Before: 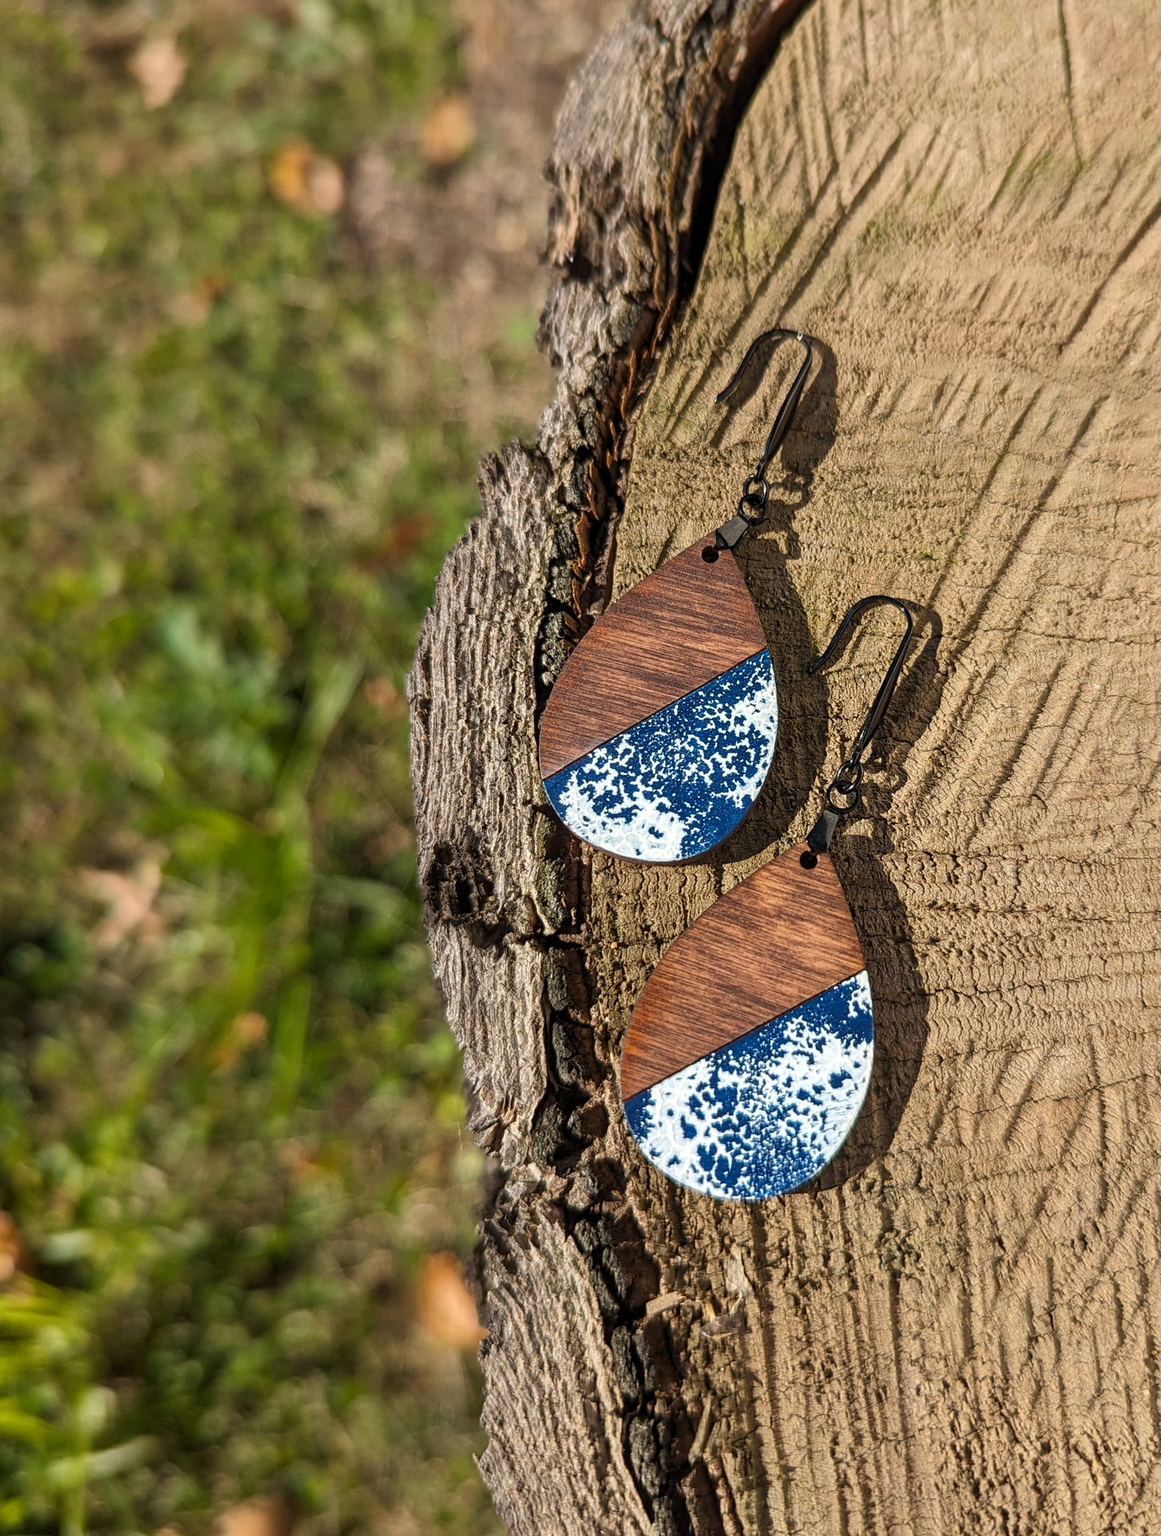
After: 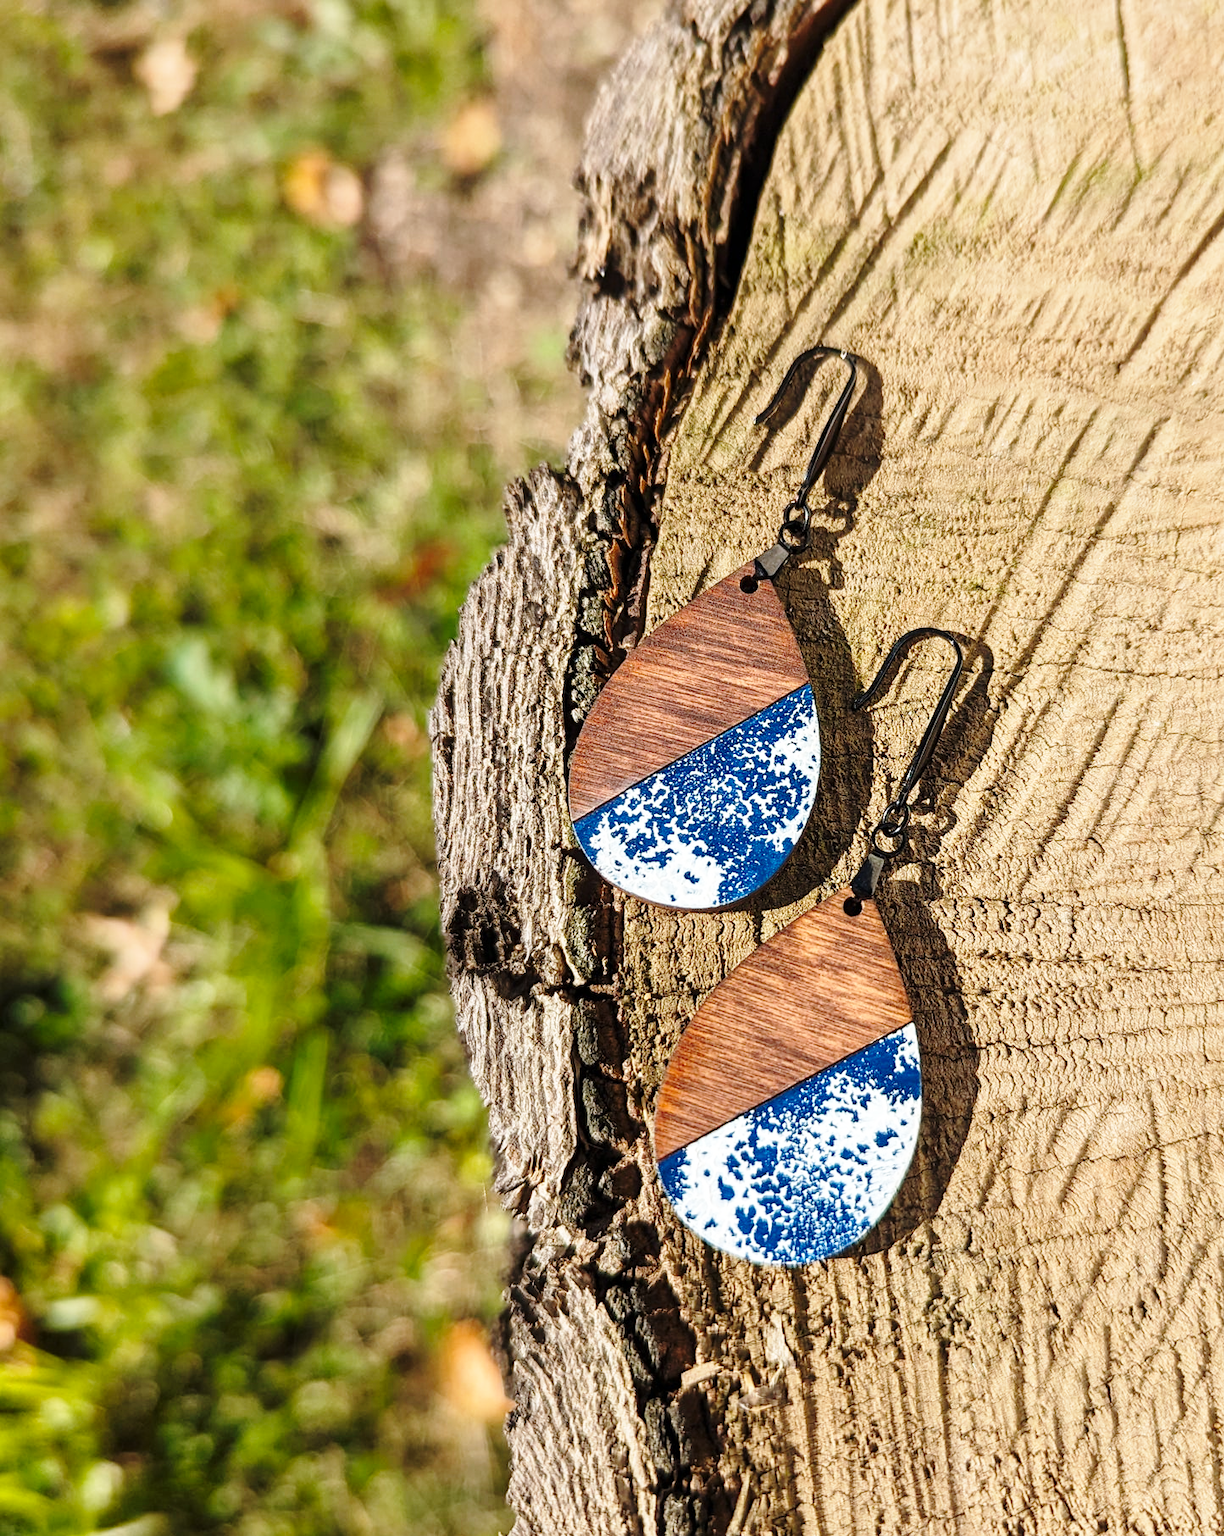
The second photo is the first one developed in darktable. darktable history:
crop and rotate: top 0%, bottom 5.097%
base curve: curves: ch0 [(0, 0) (0.028, 0.03) (0.121, 0.232) (0.46, 0.748) (0.859, 0.968) (1, 1)], preserve colors none
